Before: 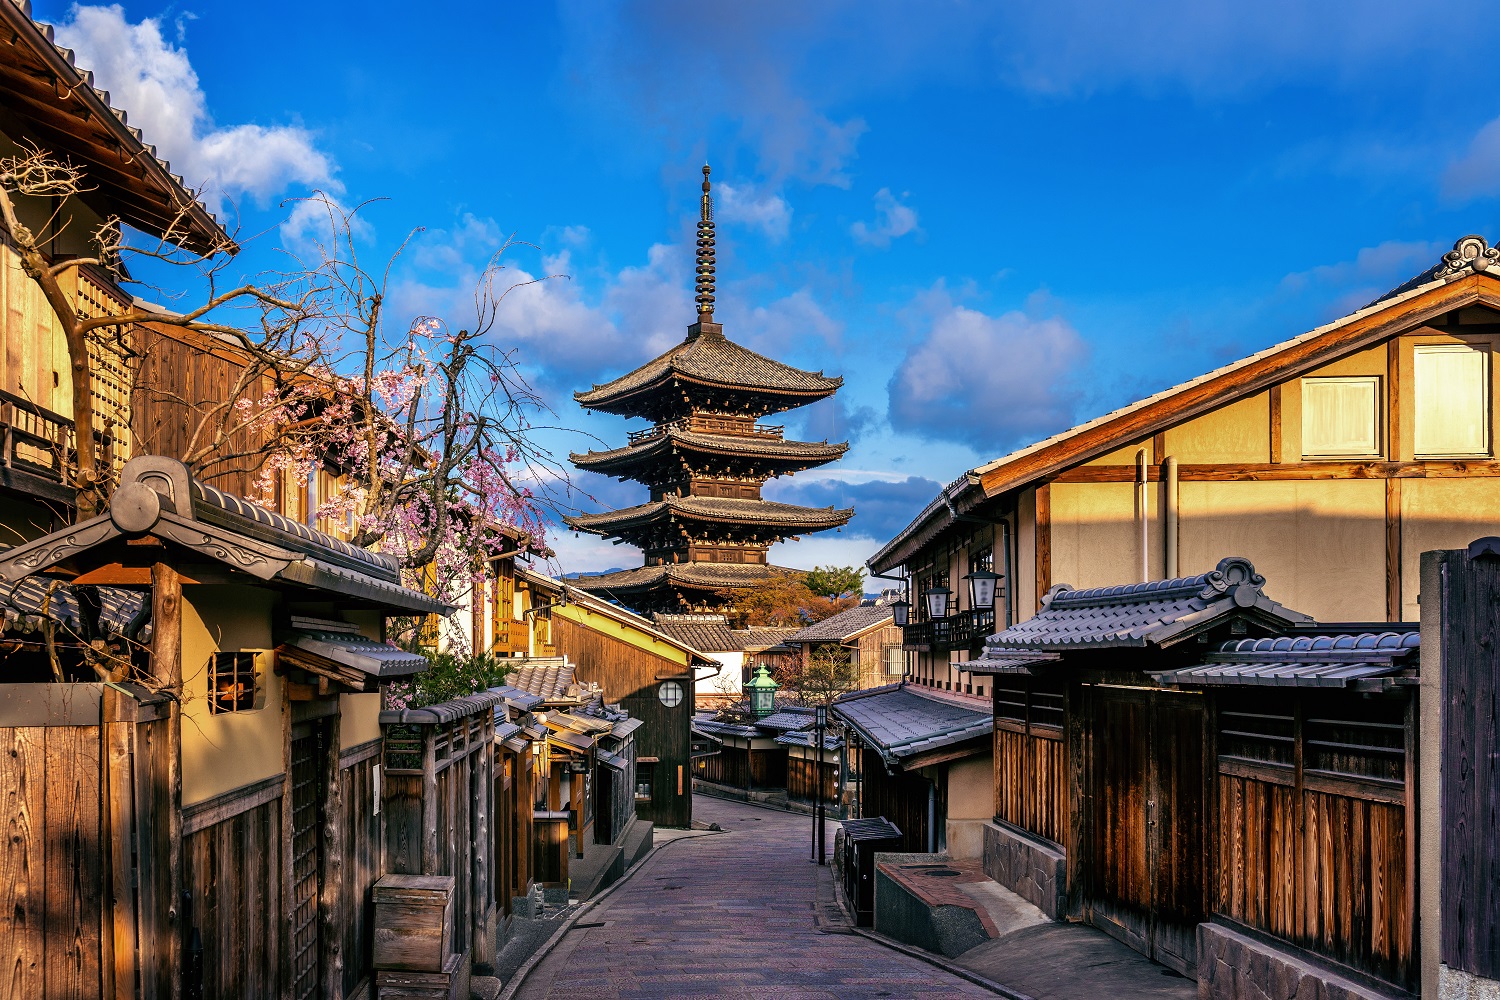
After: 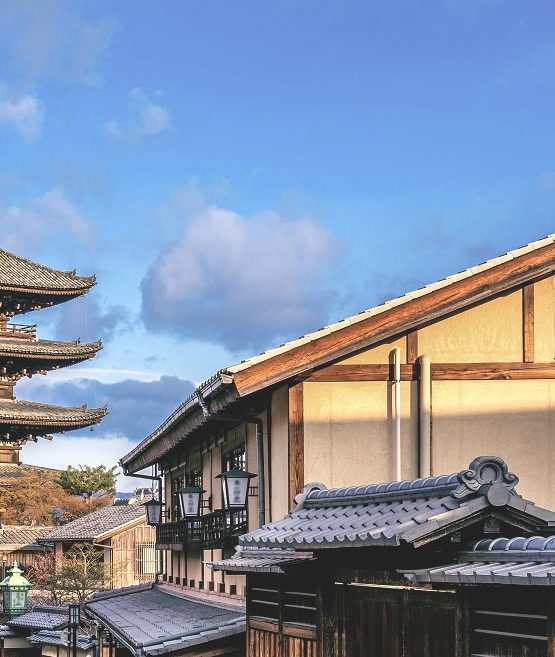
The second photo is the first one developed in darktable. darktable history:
exposure: exposure 0.608 EV, compensate exposure bias true, compensate highlight preservation false
crop and rotate: left 49.811%, top 10.138%, right 13.159%, bottom 24.146%
contrast brightness saturation: contrast -0.245, saturation -0.428
